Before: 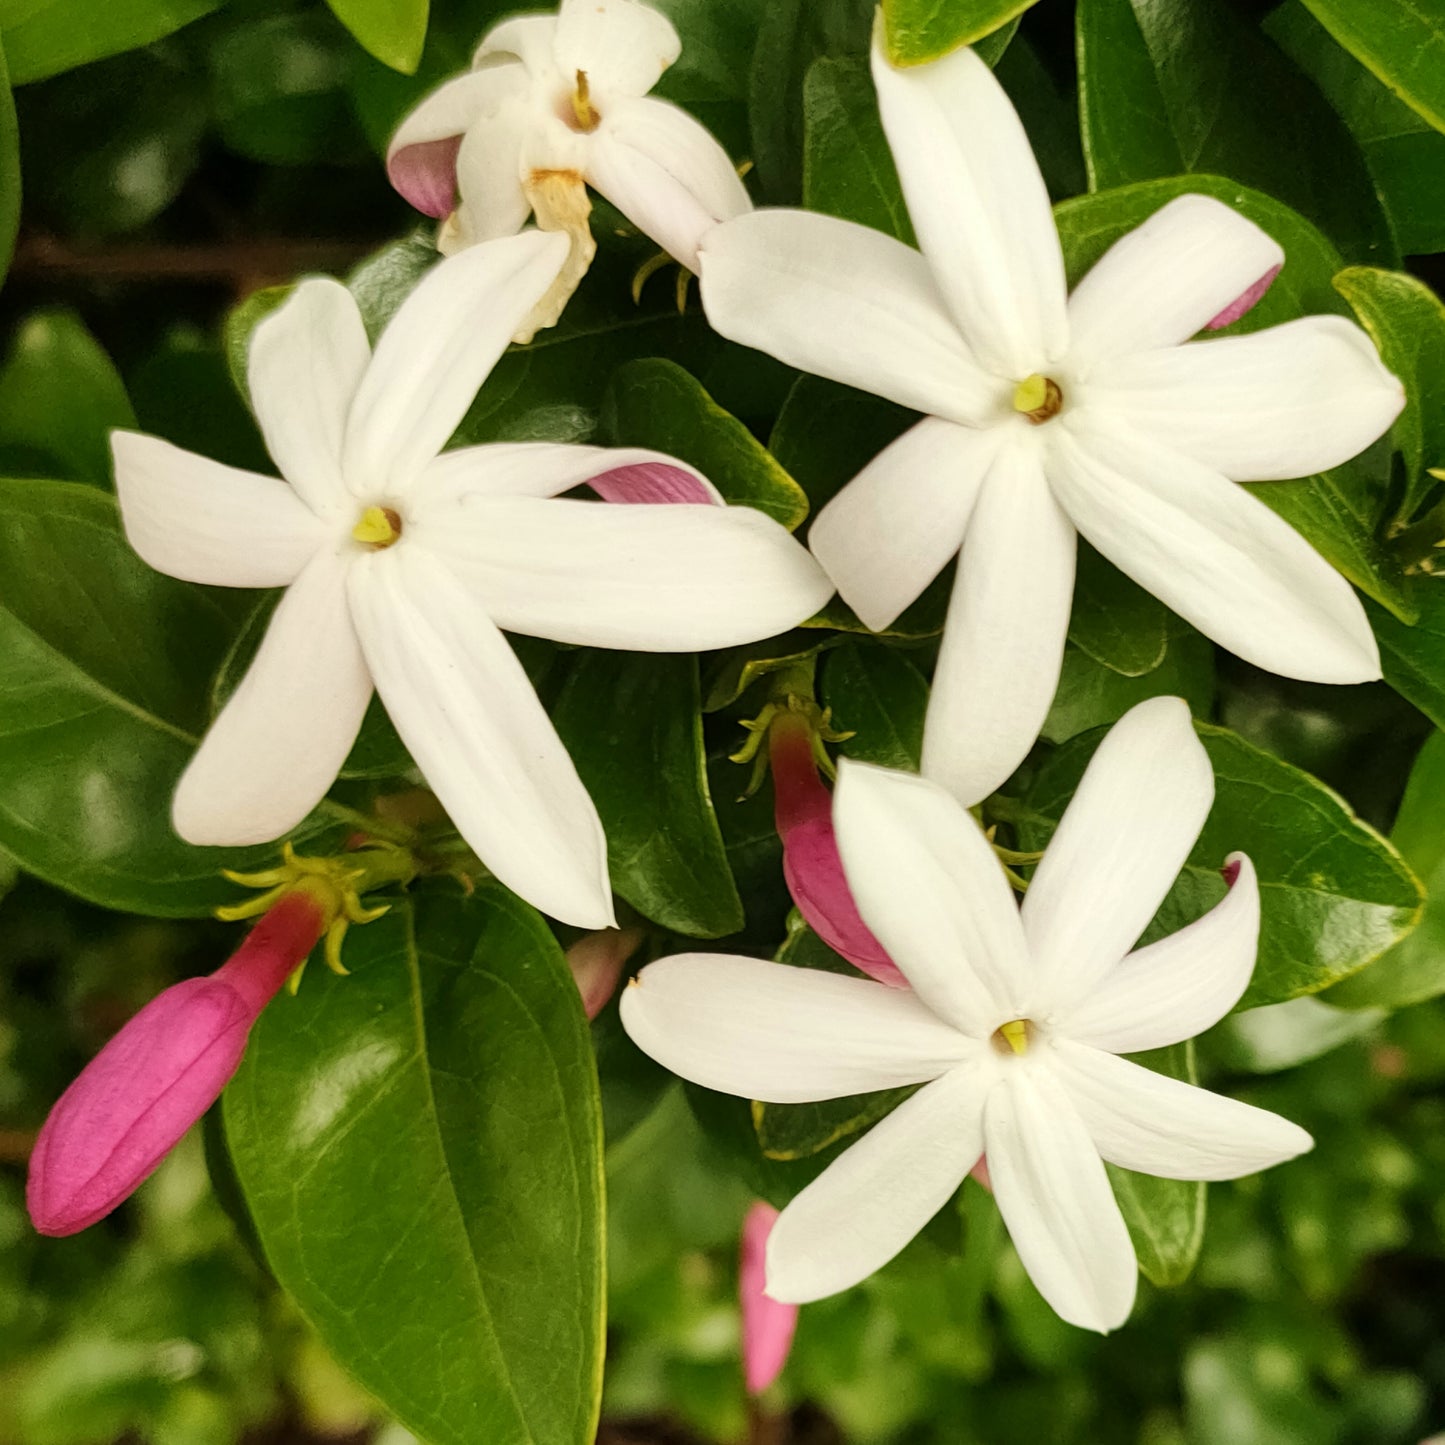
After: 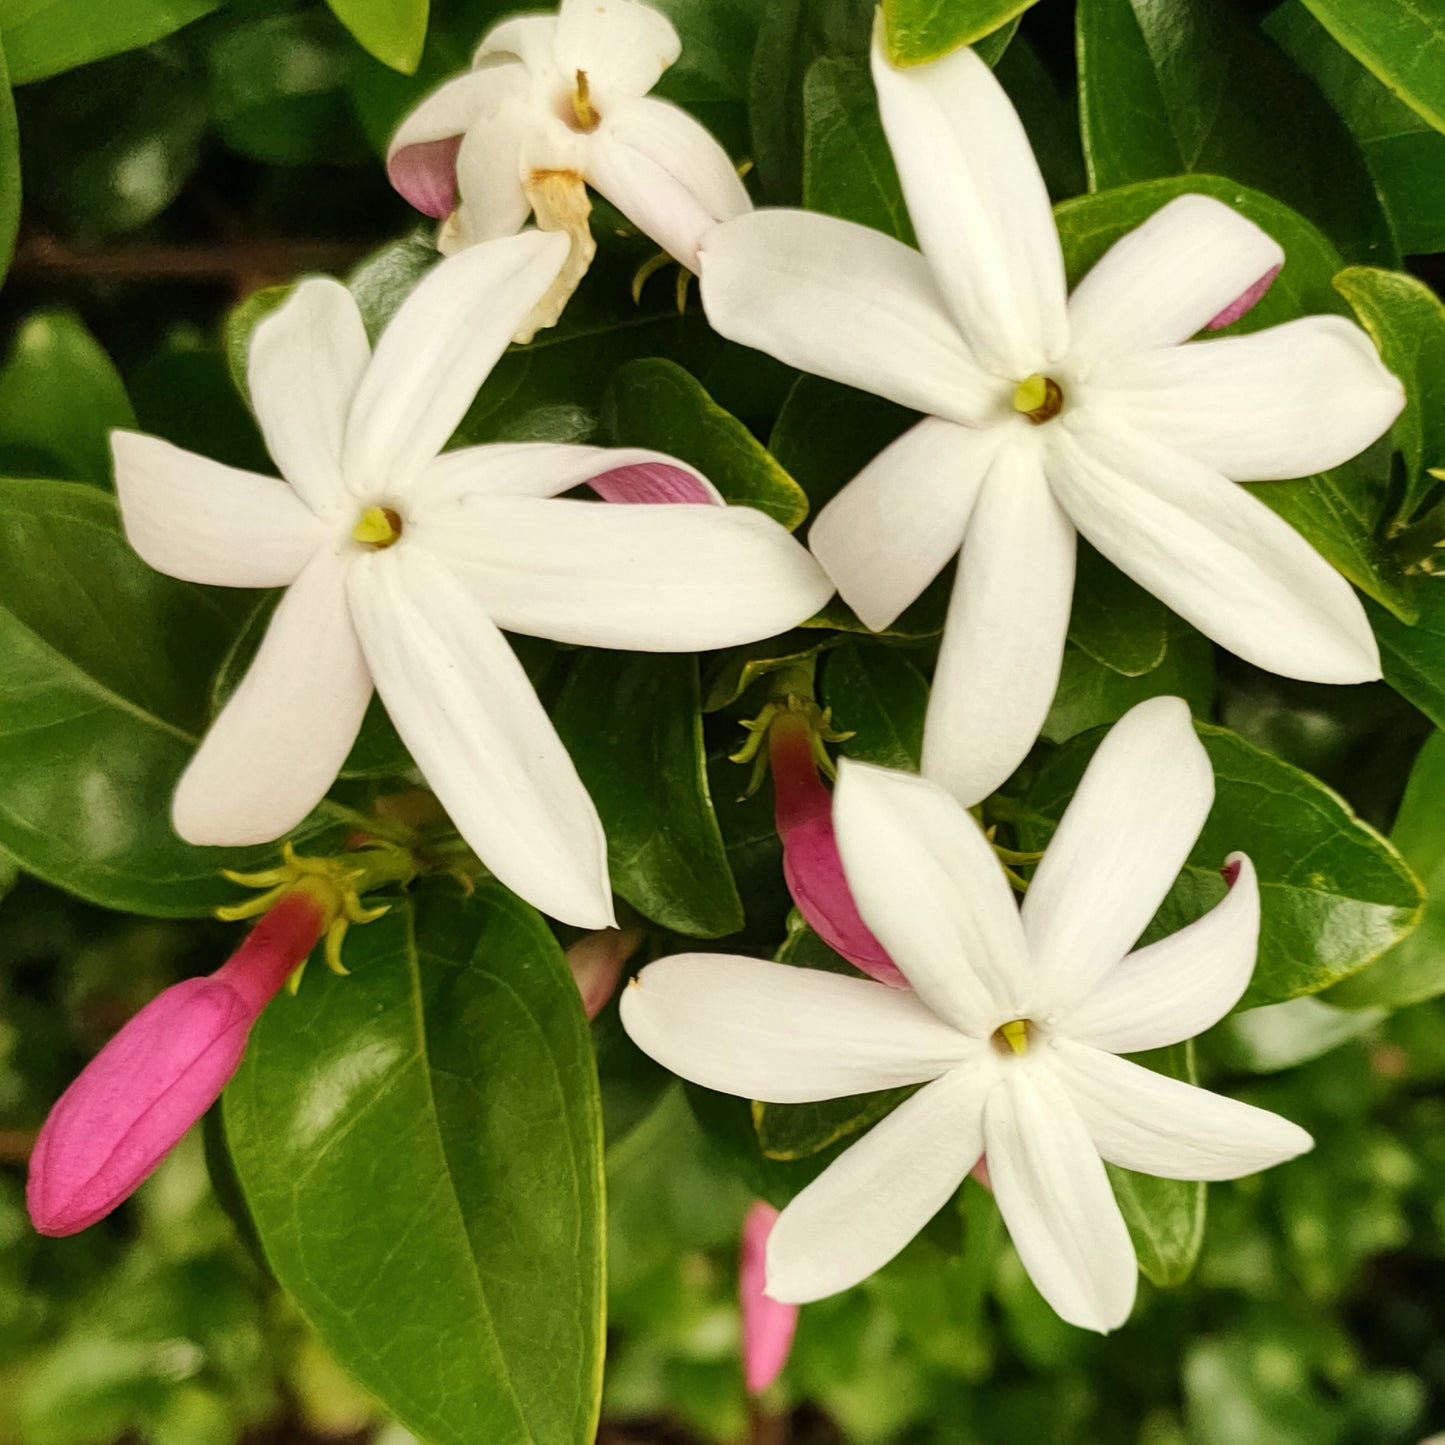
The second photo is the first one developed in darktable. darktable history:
shadows and highlights: radius 131.12, soften with gaussian
